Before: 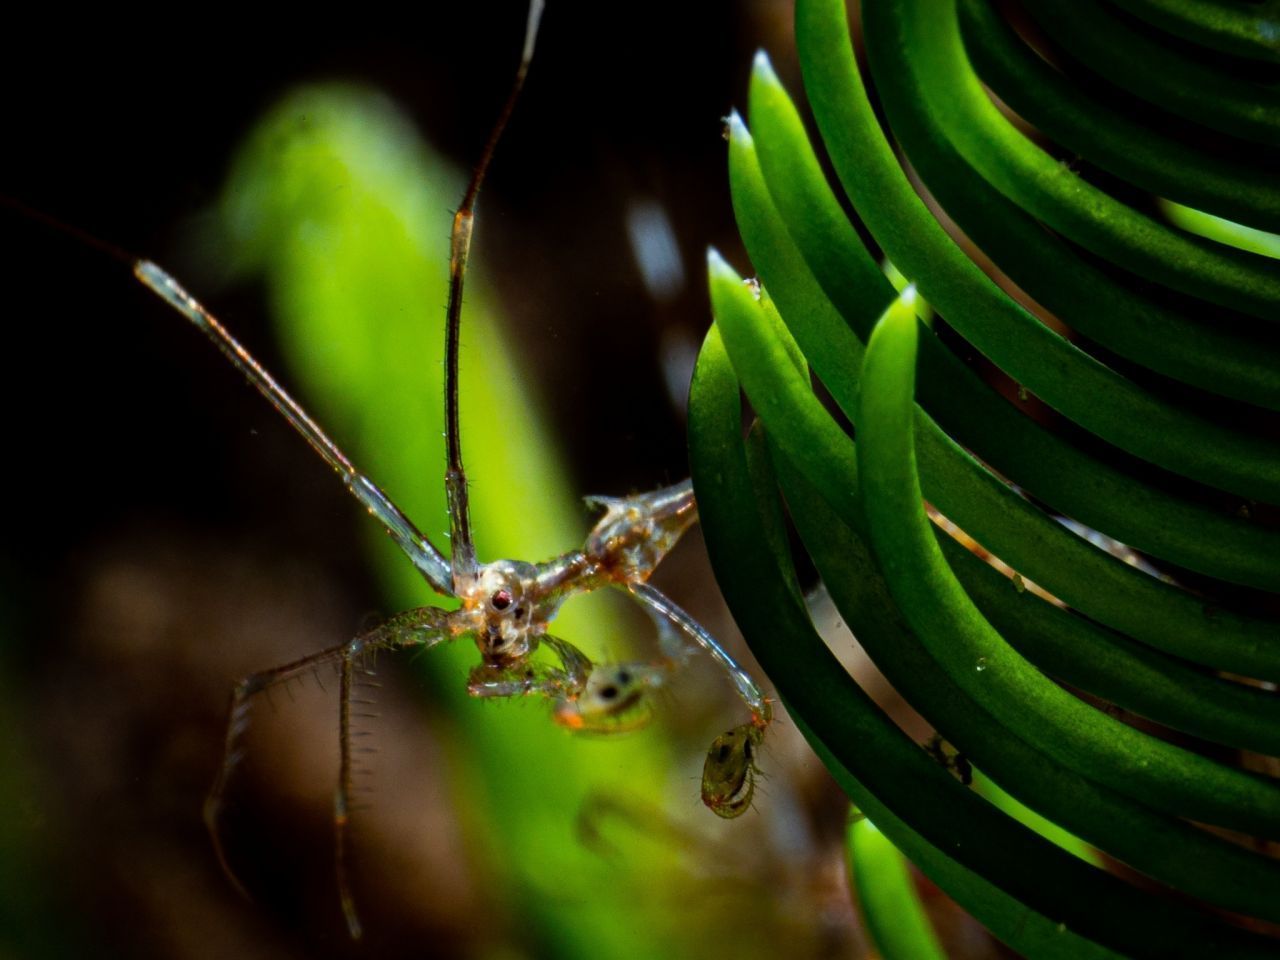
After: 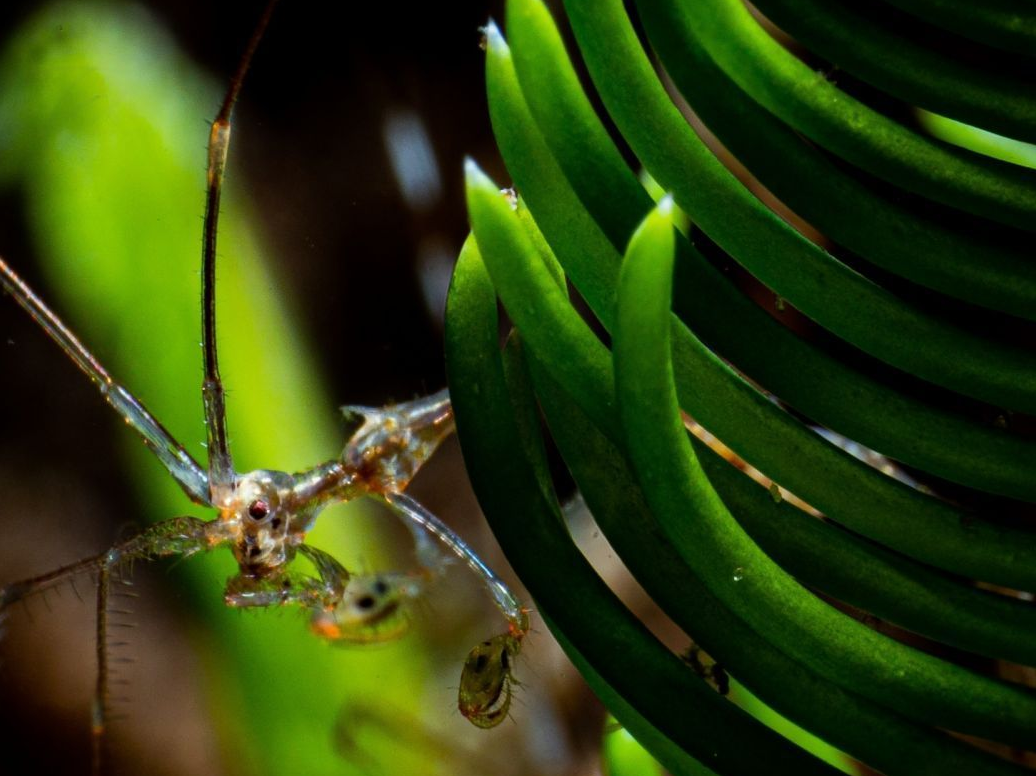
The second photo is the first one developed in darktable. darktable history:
crop: left 19.028%, top 9.392%, right 0.001%, bottom 9.7%
tone equalizer: edges refinement/feathering 500, mask exposure compensation -1.57 EV, preserve details no
